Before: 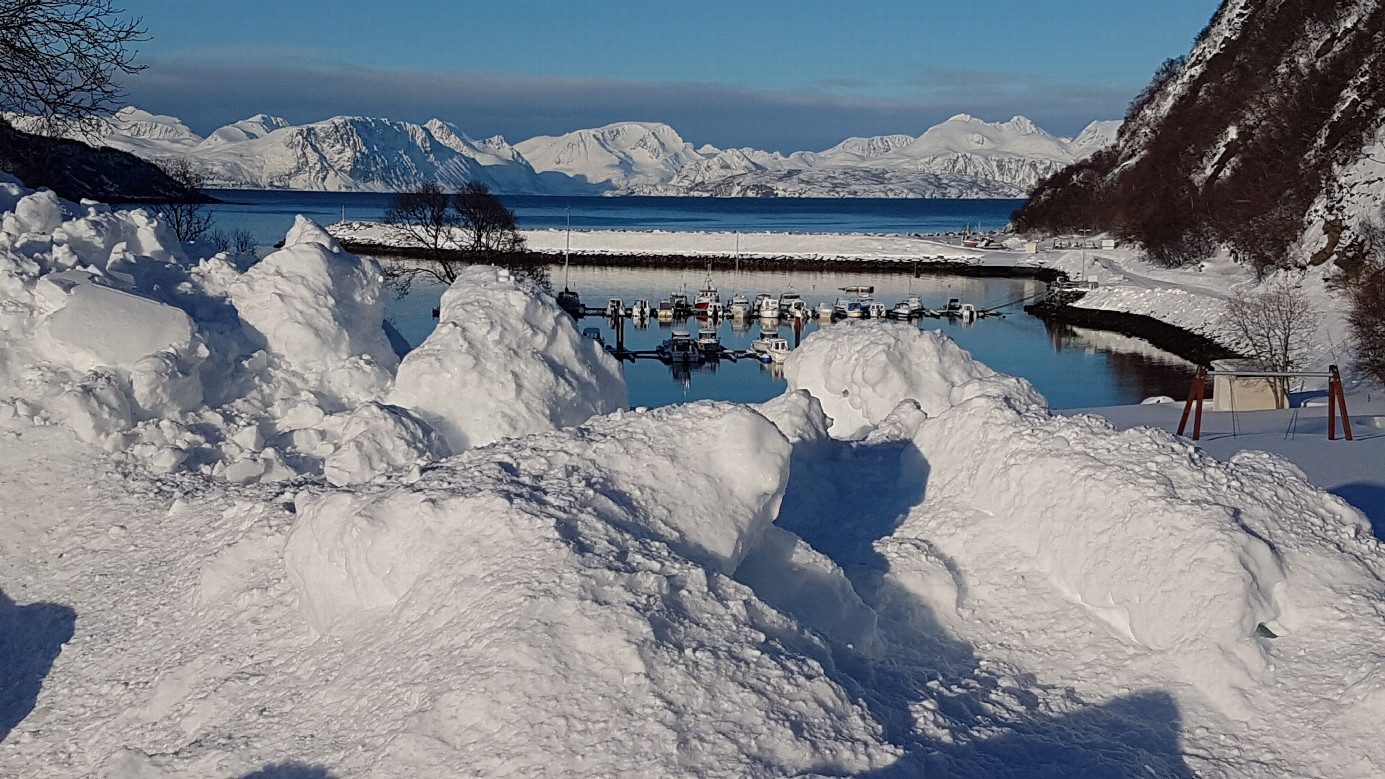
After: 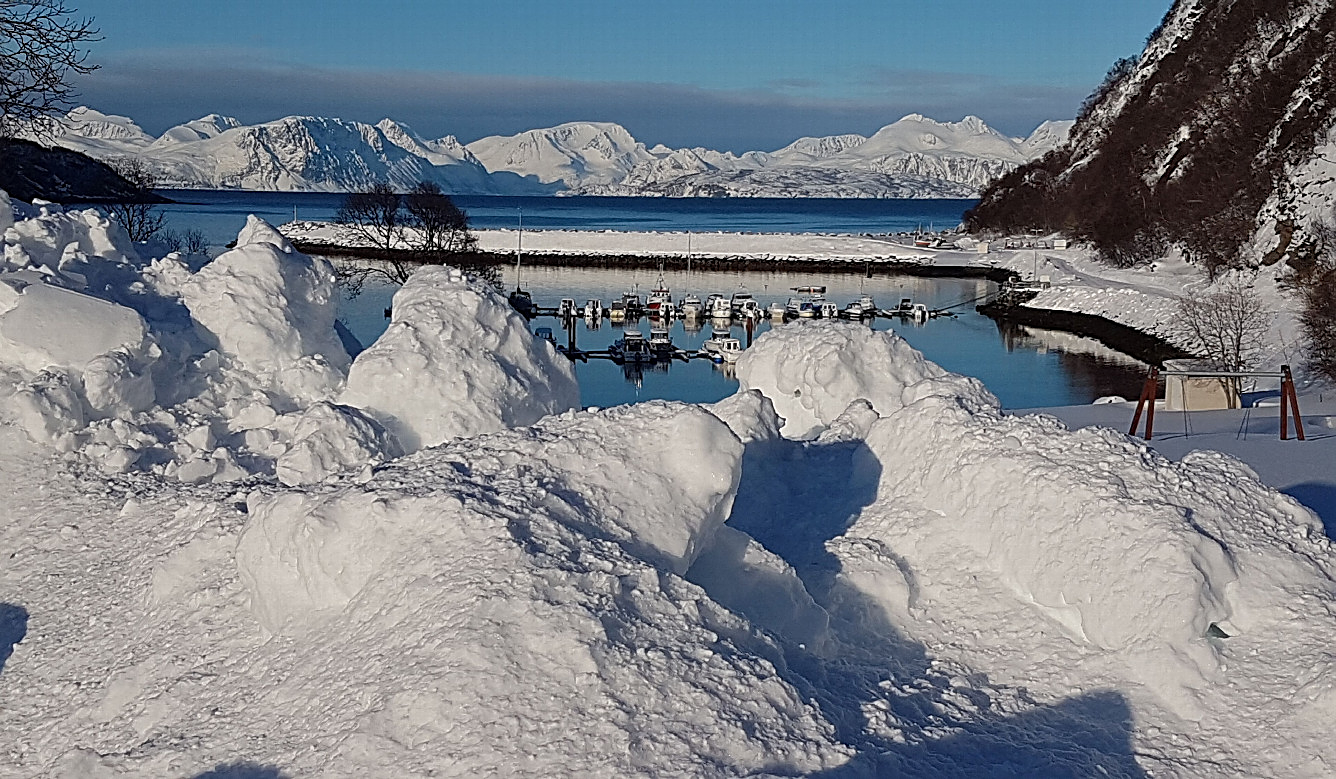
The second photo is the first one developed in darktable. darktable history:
sharpen: on, module defaults
shadows and highlights: shadows 37.35, highlights -26.61, highlights color adjustment 0.381%, soften with gaussian
crop and rotate: left 3.522%
contrast equalizer: y [[0.518, 0.517, 0.501, 0.5, 0.5, 0.5], [0.5 ×6], [0.5 ×6], [0 ×6], [0 ×6]], mix -0.38
